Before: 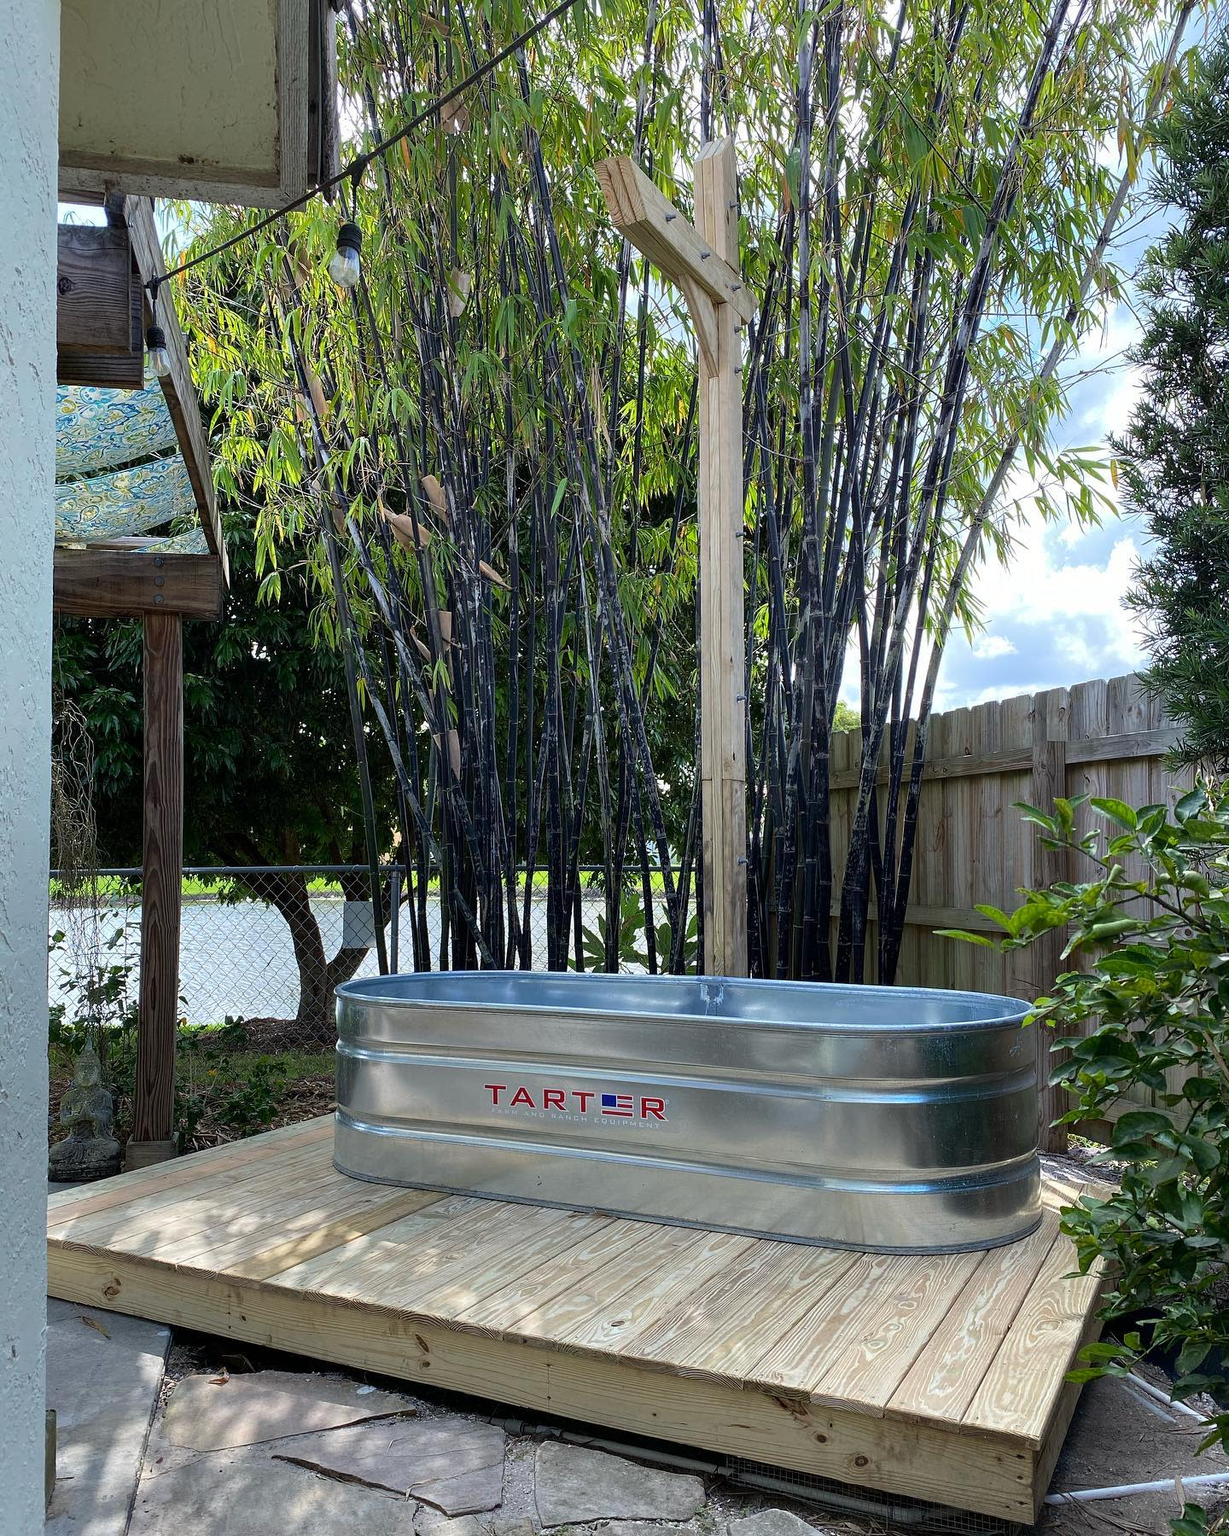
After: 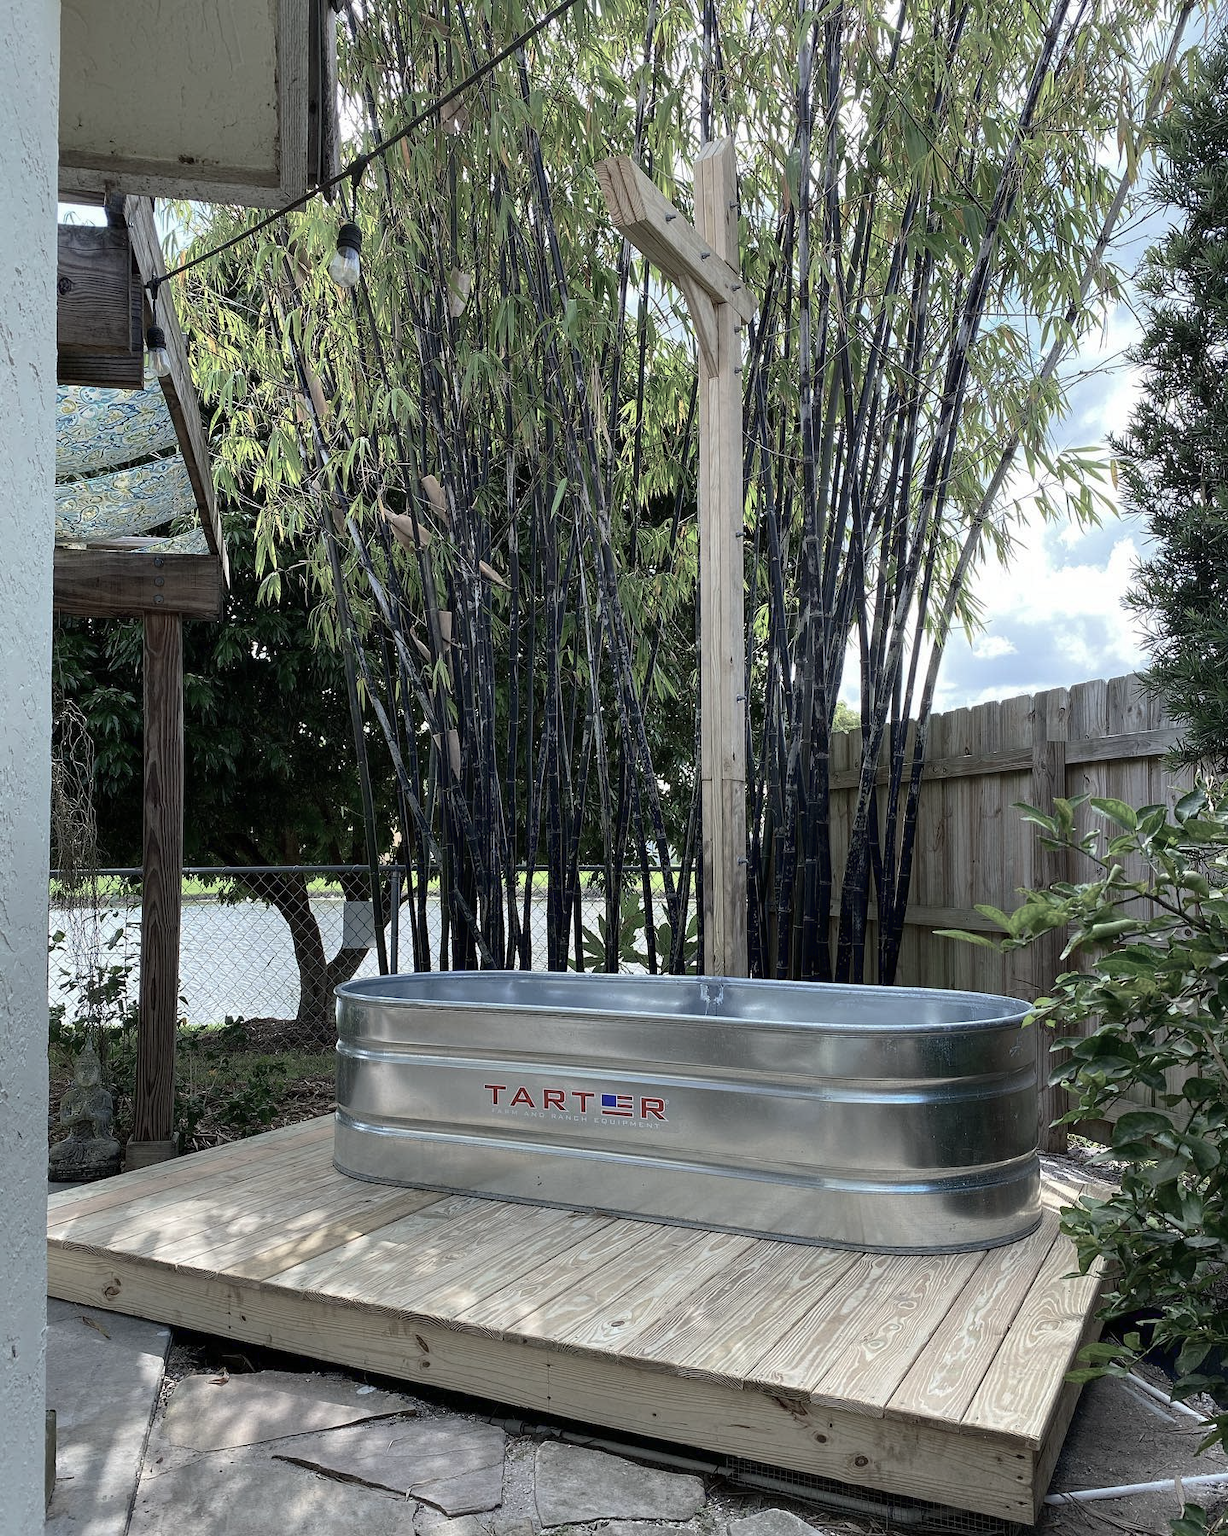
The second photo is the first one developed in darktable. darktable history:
color zones: curves: ch1 [(0, 0.469) (0.01, 0.469) (0.12, 0.446) (0.248, 0.469) (0.5, 0.5) (0.748, 0.5) (0.99, 0.469) (1, 0.469)]
color balance rgb: shadows lift › chroma 0.783%, shadows lift › hue 111.85°, linear chroma grading › global chroma 9.051%, perceptual saturation grading › global saturation -28.2%, perceptual saturation grading › highlights -20.779%, perceptual saturation grading › mid-tones -23.417%, perceptual saturation grading › shadows -23.157%, global vibrance 20.418%
